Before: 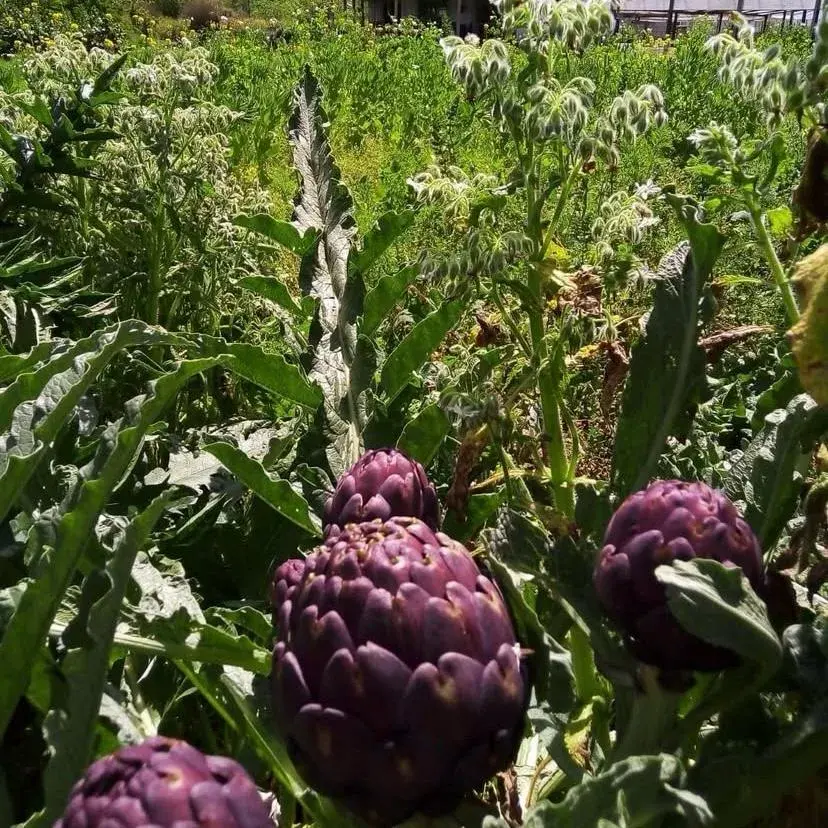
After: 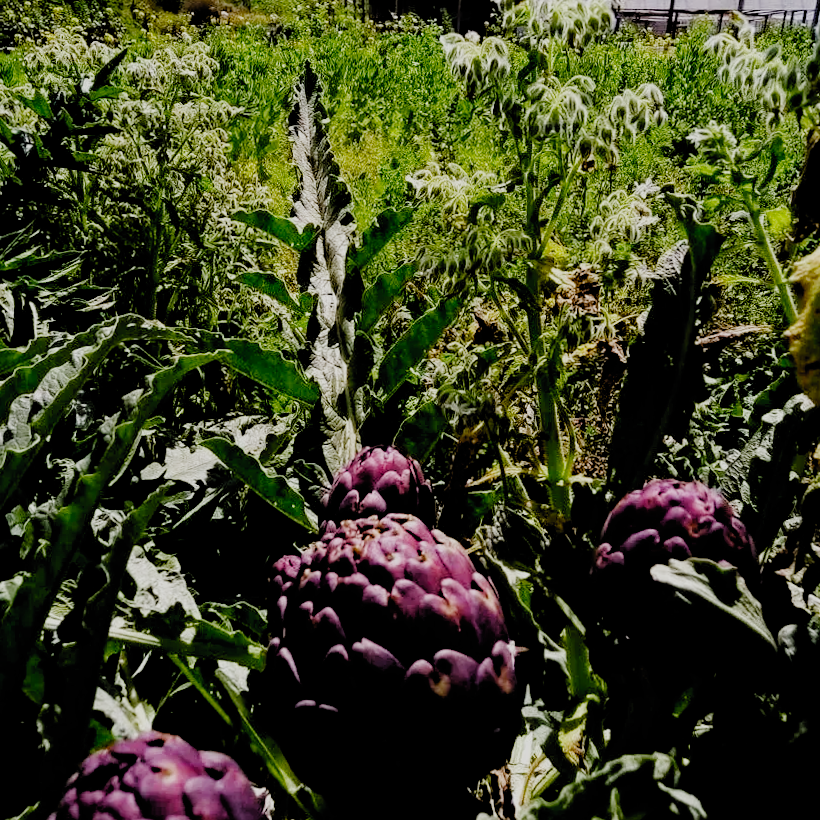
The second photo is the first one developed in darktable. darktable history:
bloom: size 15%, threshold 97%, strength 7%
crop and rotate: angle -0.5°
filmic rgb: black relative exposure -2.85 EV, white relative exposure 4.56 EV, hardness 1.77, contrast 1.25, preserve chrominance no, color science v5 (2021)
